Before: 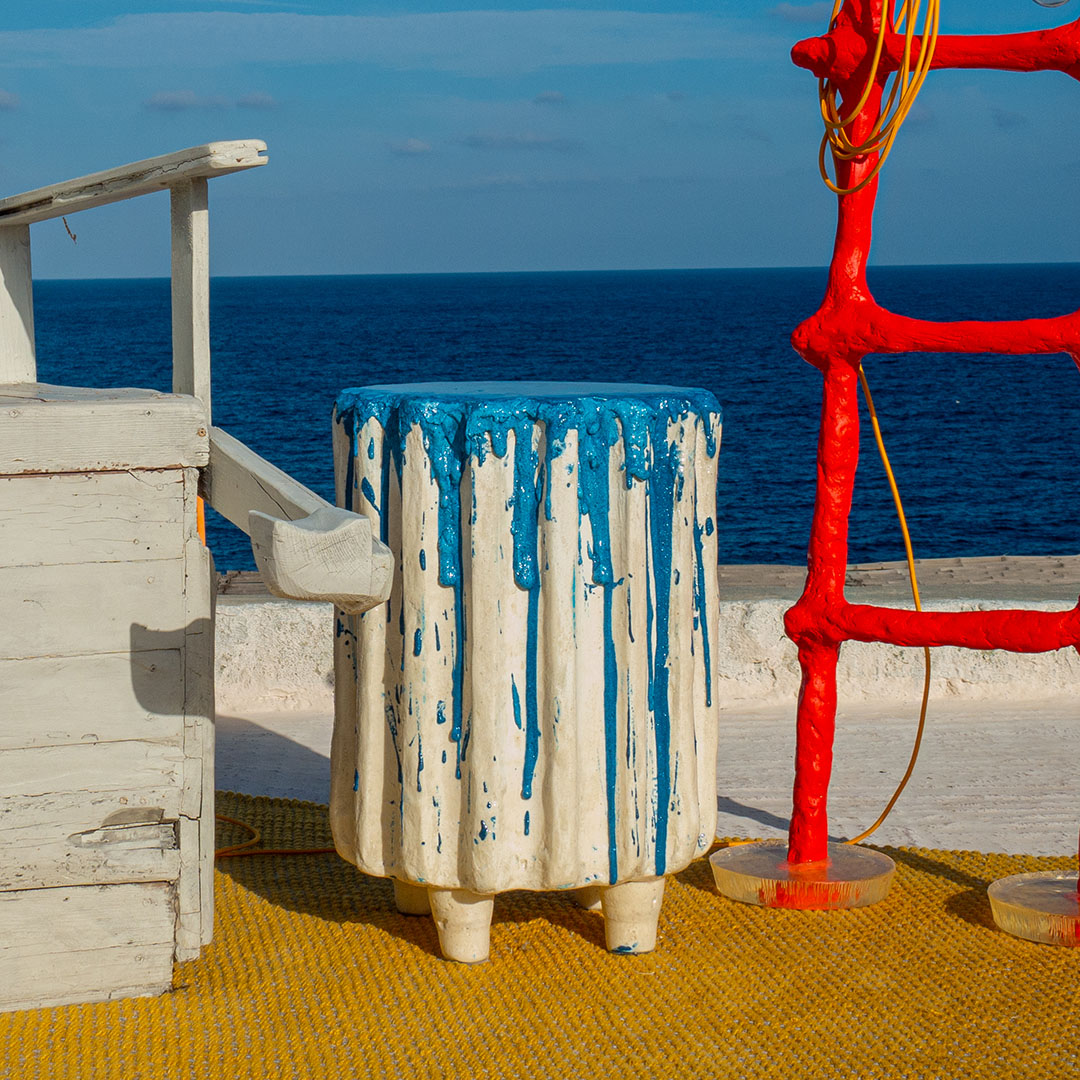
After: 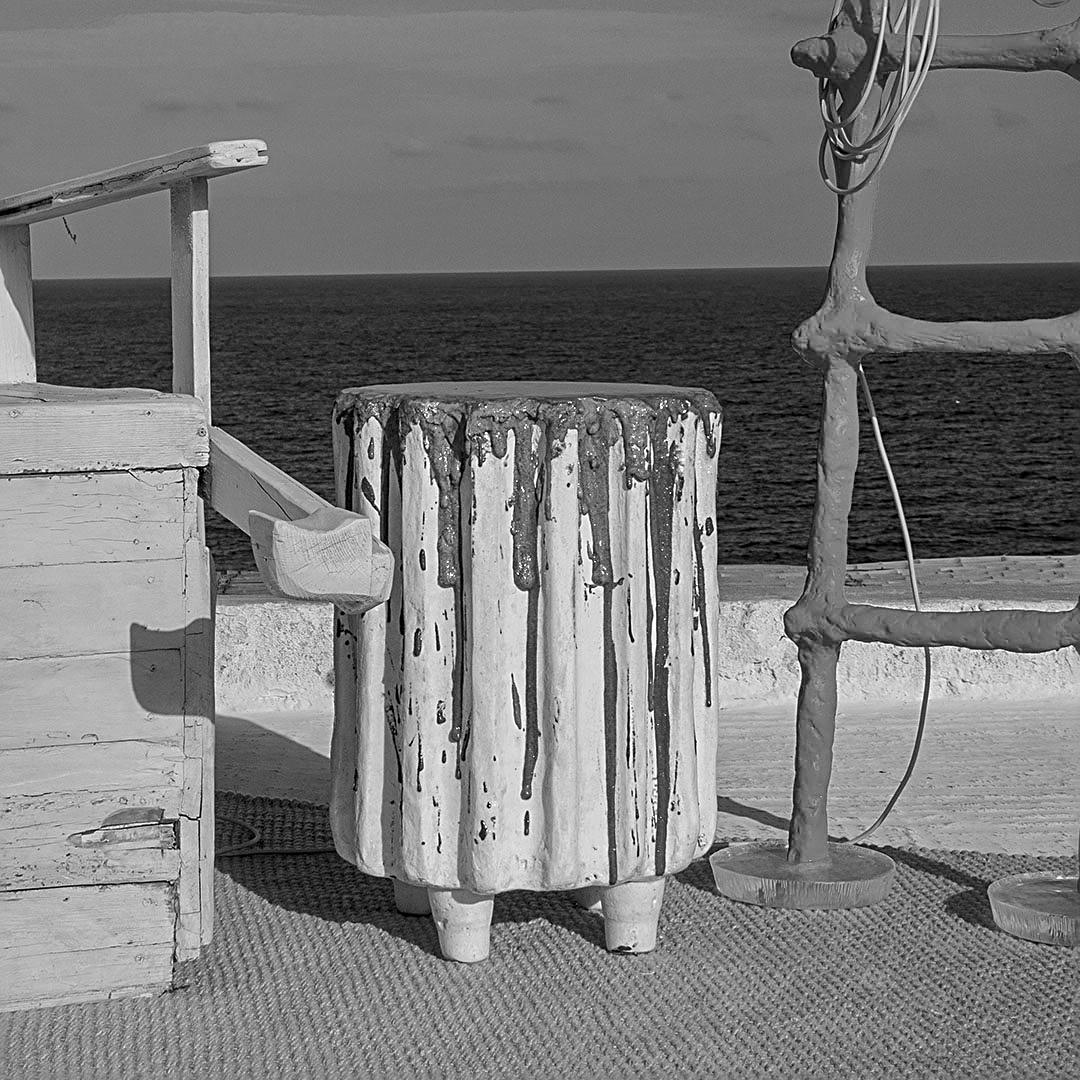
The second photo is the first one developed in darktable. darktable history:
monochrome: a 32, b 64, size 2.3
shadows and highlights: shadows color adjustment 97.66%, soften with gaussian
sharpen: radius 2.543, amount 0.636
